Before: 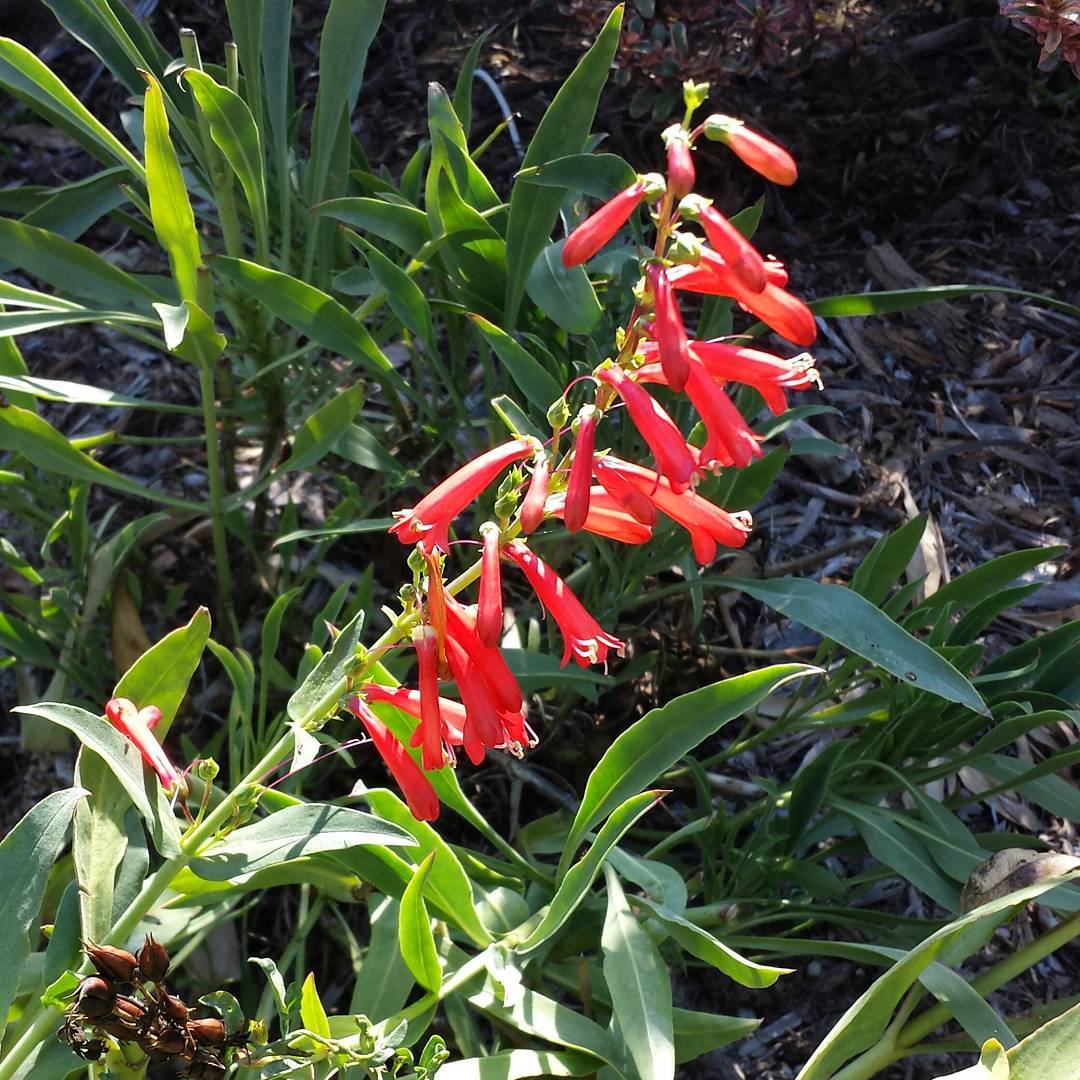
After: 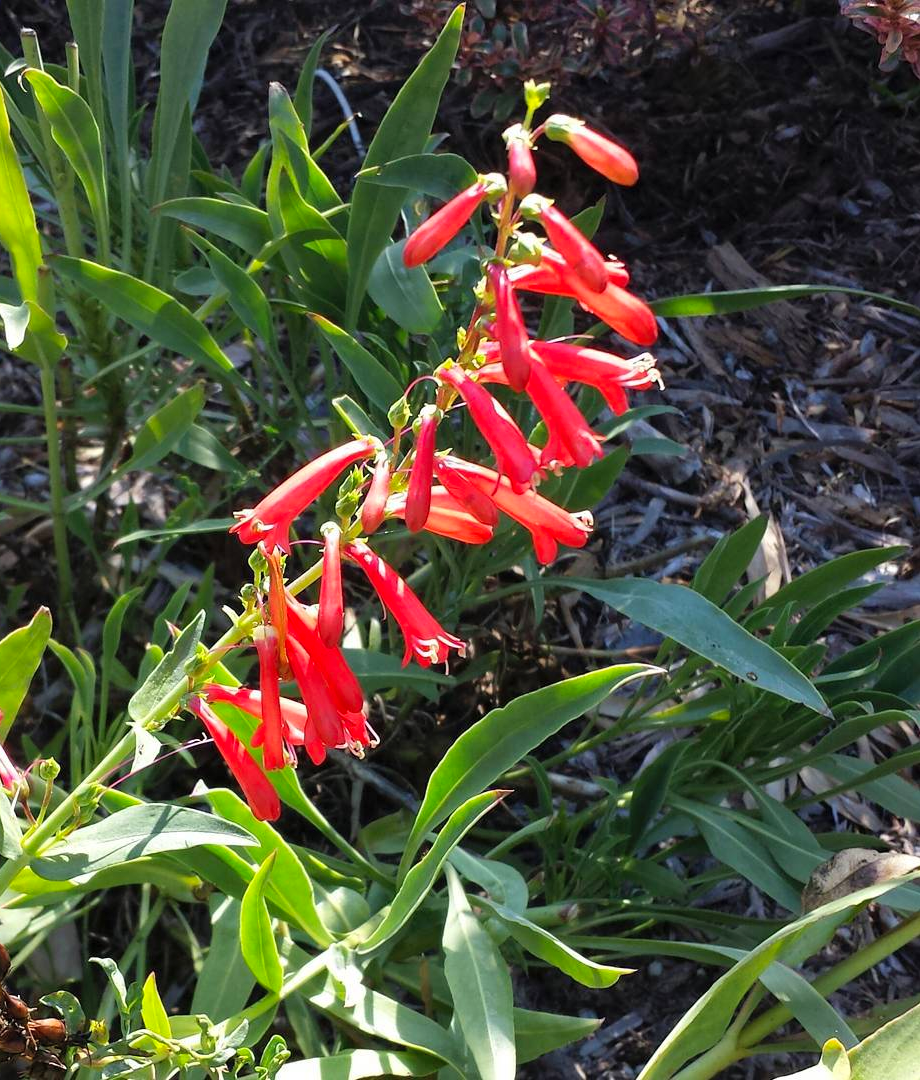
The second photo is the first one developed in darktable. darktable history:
crop and rotate: left 14.755%
contrast brightness saturation: contrast 0.031, brightness 0.06, saturation 0.126
